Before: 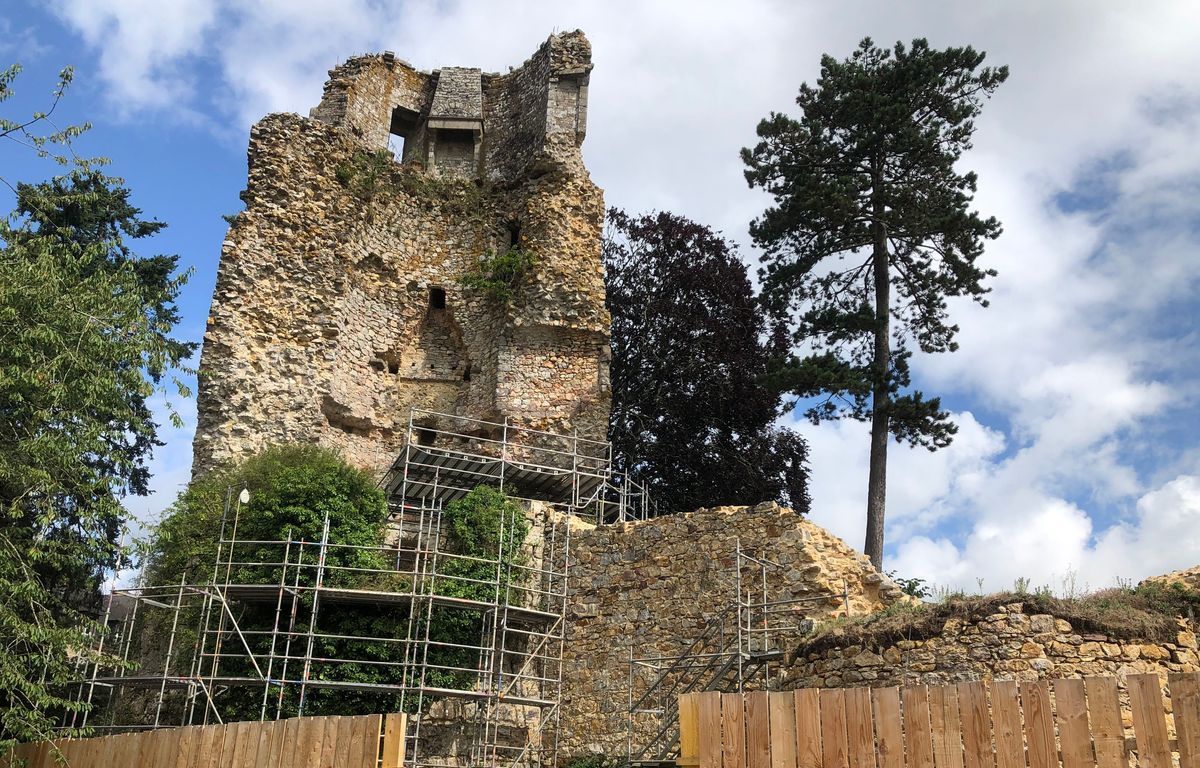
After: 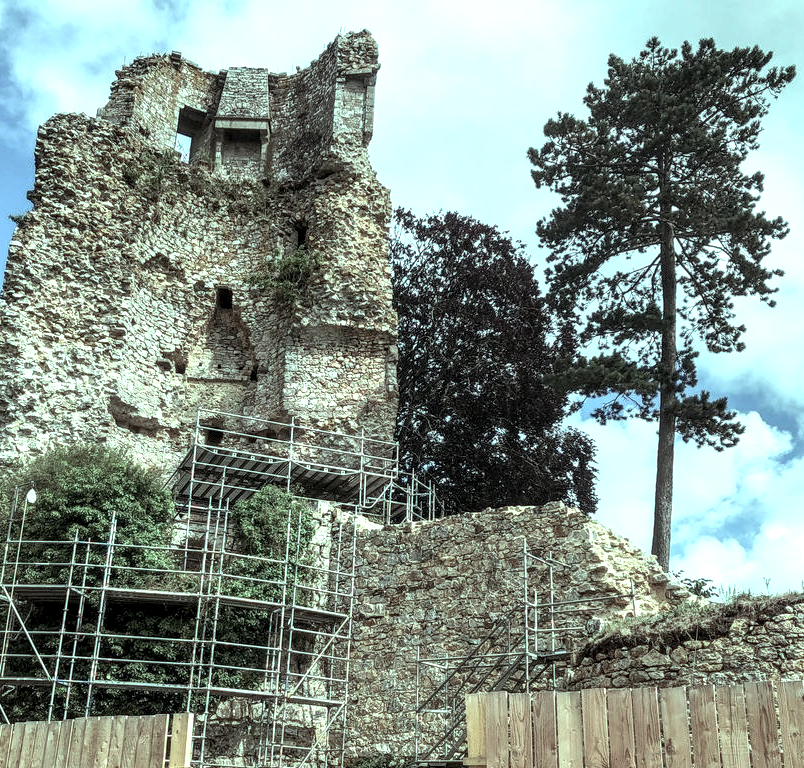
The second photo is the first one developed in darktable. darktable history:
exposure: black level correction 0, exposure 0.498 EV, compensate exposure bias true, compensate highlight preservation false
color balance rgb: highlights gain › chroma 7.418%, highlights gain › hue 181.86°, perceptual saturation grading › global saturation -28.162%, perceptual saturation grading › highlights -20.419%, perceptual saturation grading › mid-tones -23.672%, perceptual saturation grading › shadows -24.619%, global vibrance 20%
local contrast: detail 142%
crop and rotate: left 17.754%, right 15.237%
